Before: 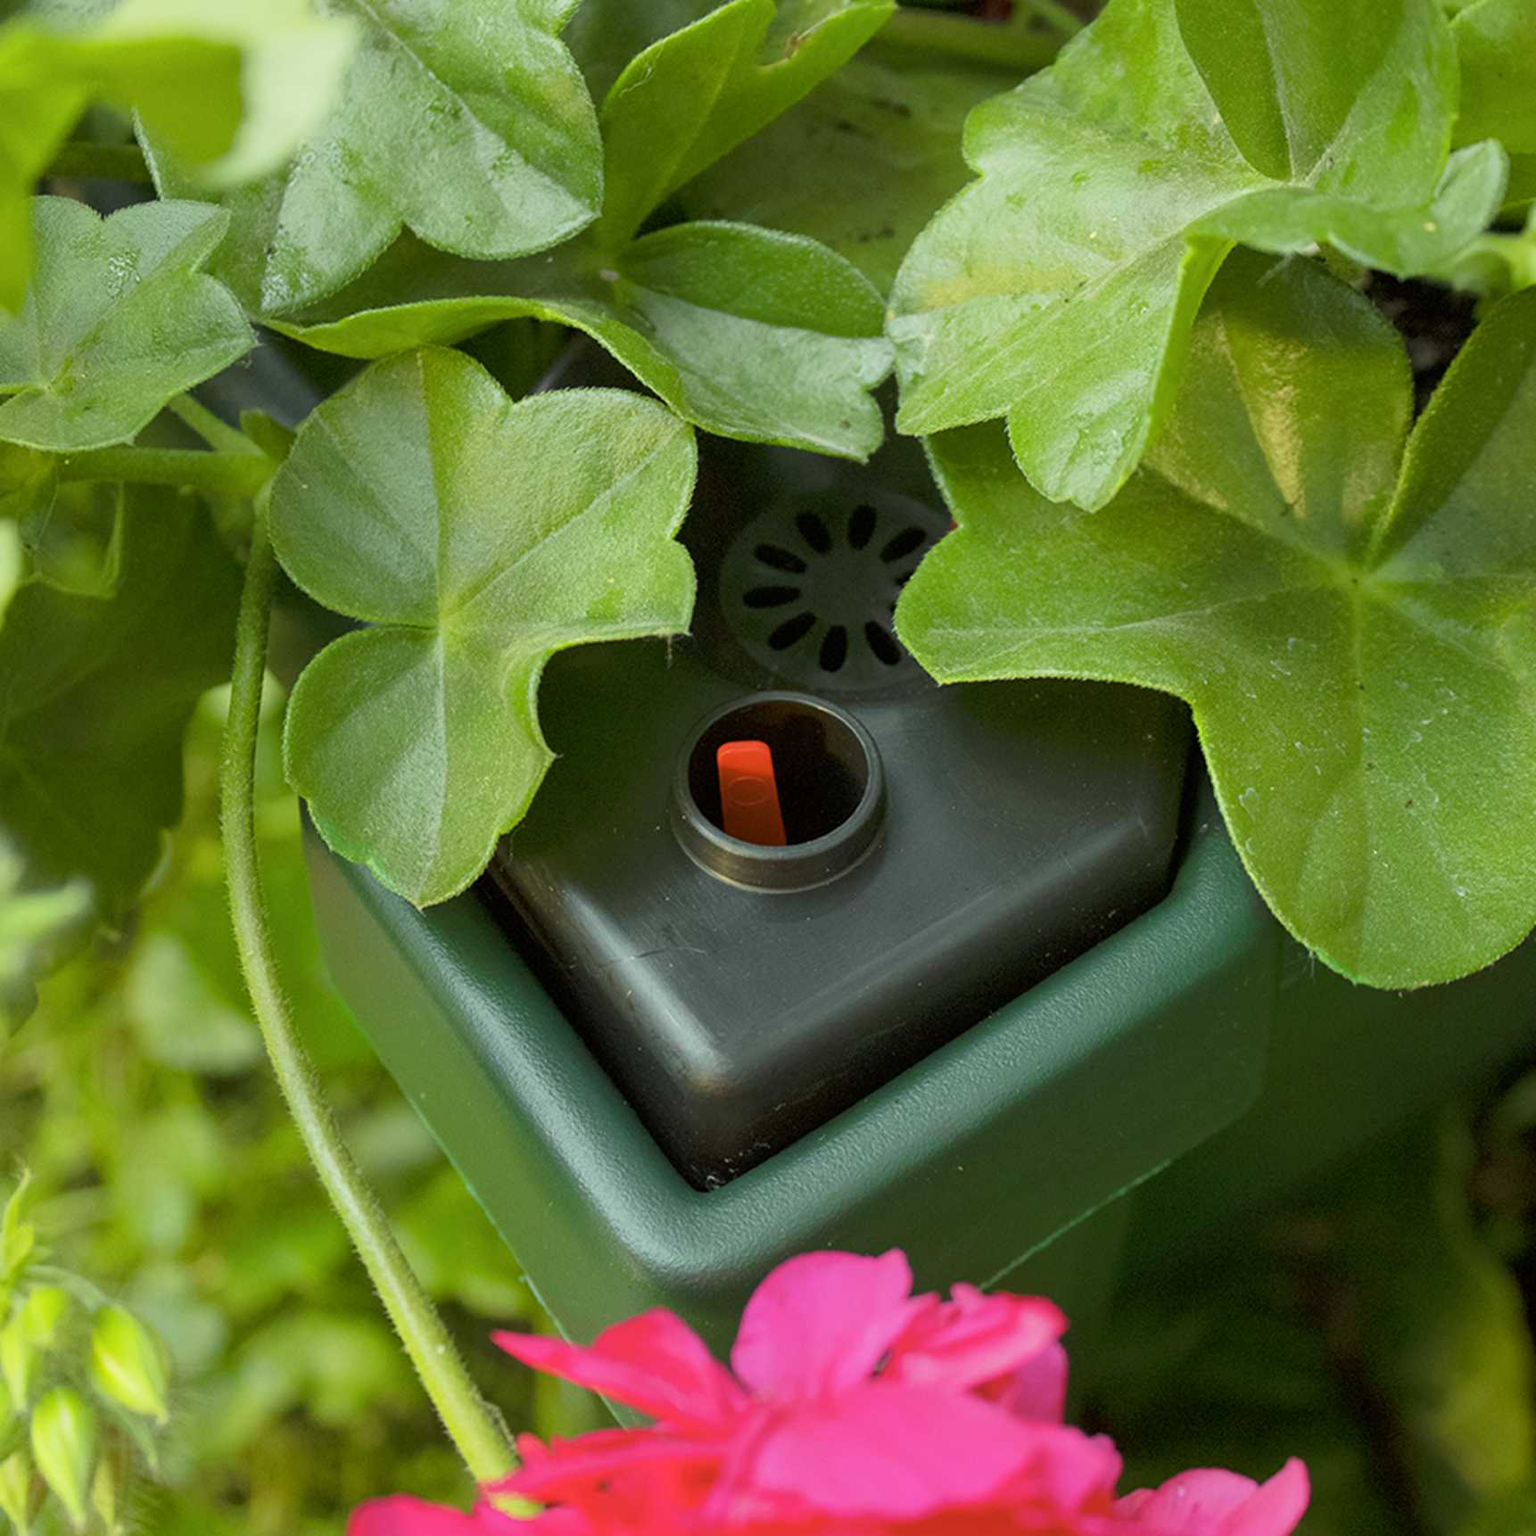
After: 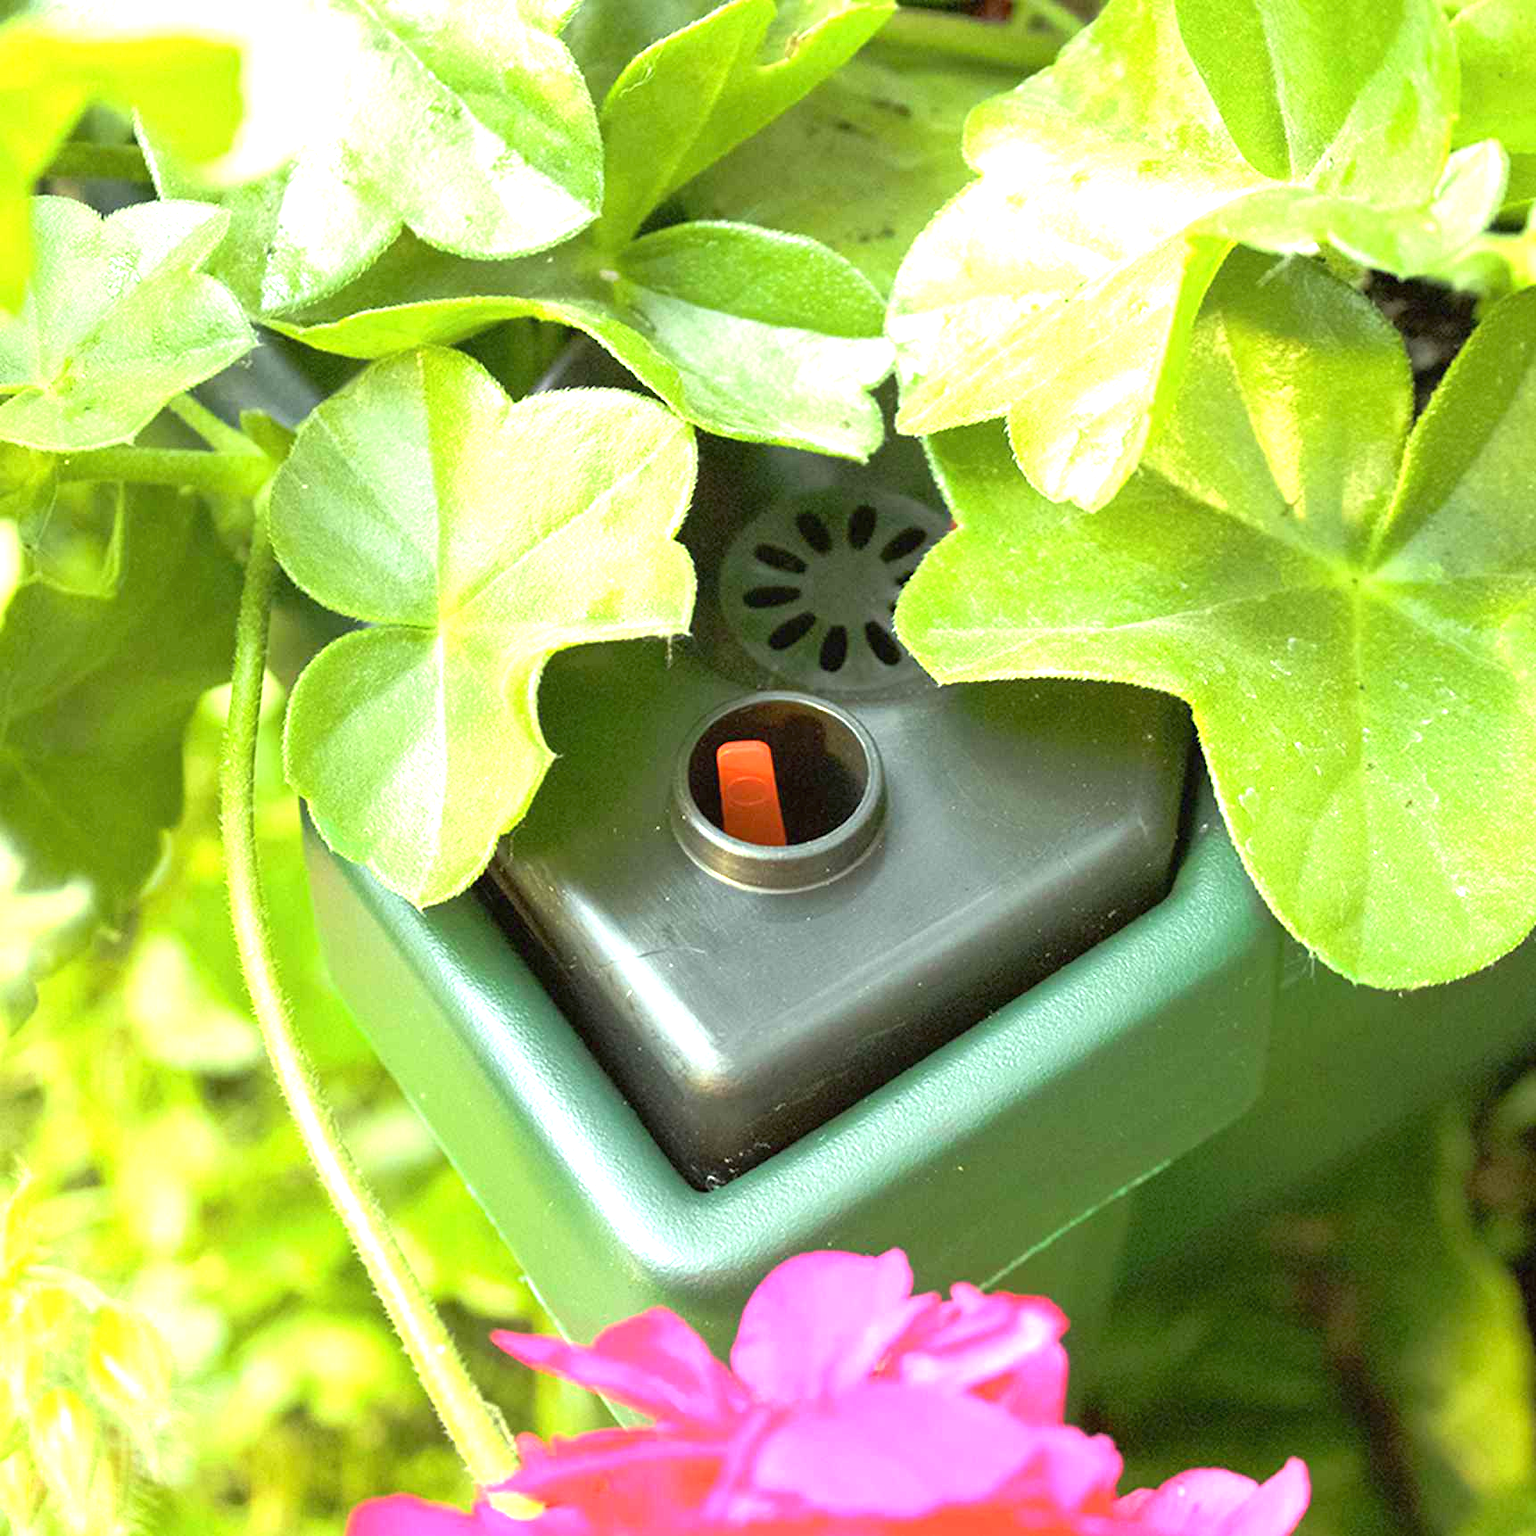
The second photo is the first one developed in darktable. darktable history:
local contrast: mode bilateral grid, contrast 100, coarseness 100, detail 91%, midtone range 0.2
exposure: black level correction 0, exposure 1.975 EV, compensate exposure bias true, compensate highlight preservation false
